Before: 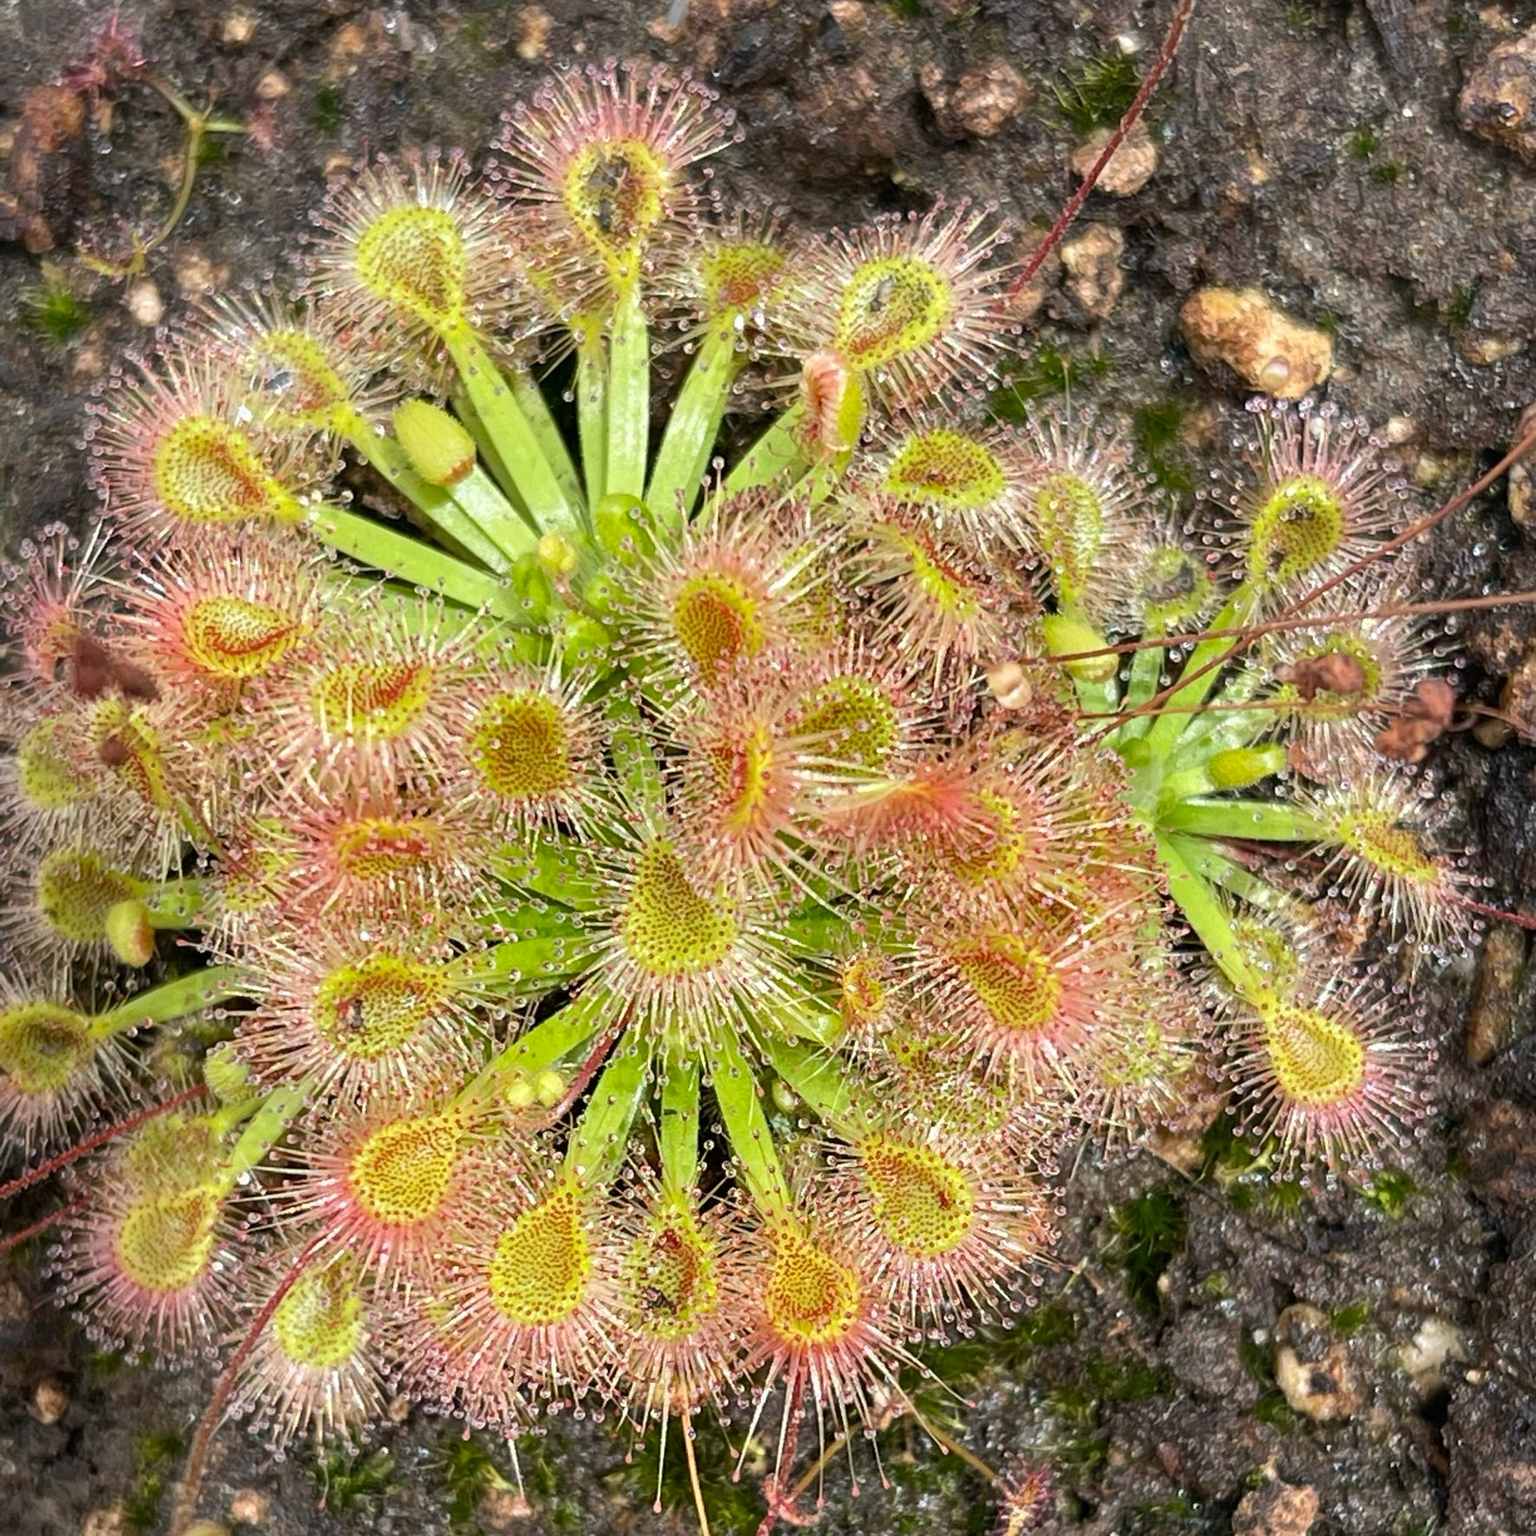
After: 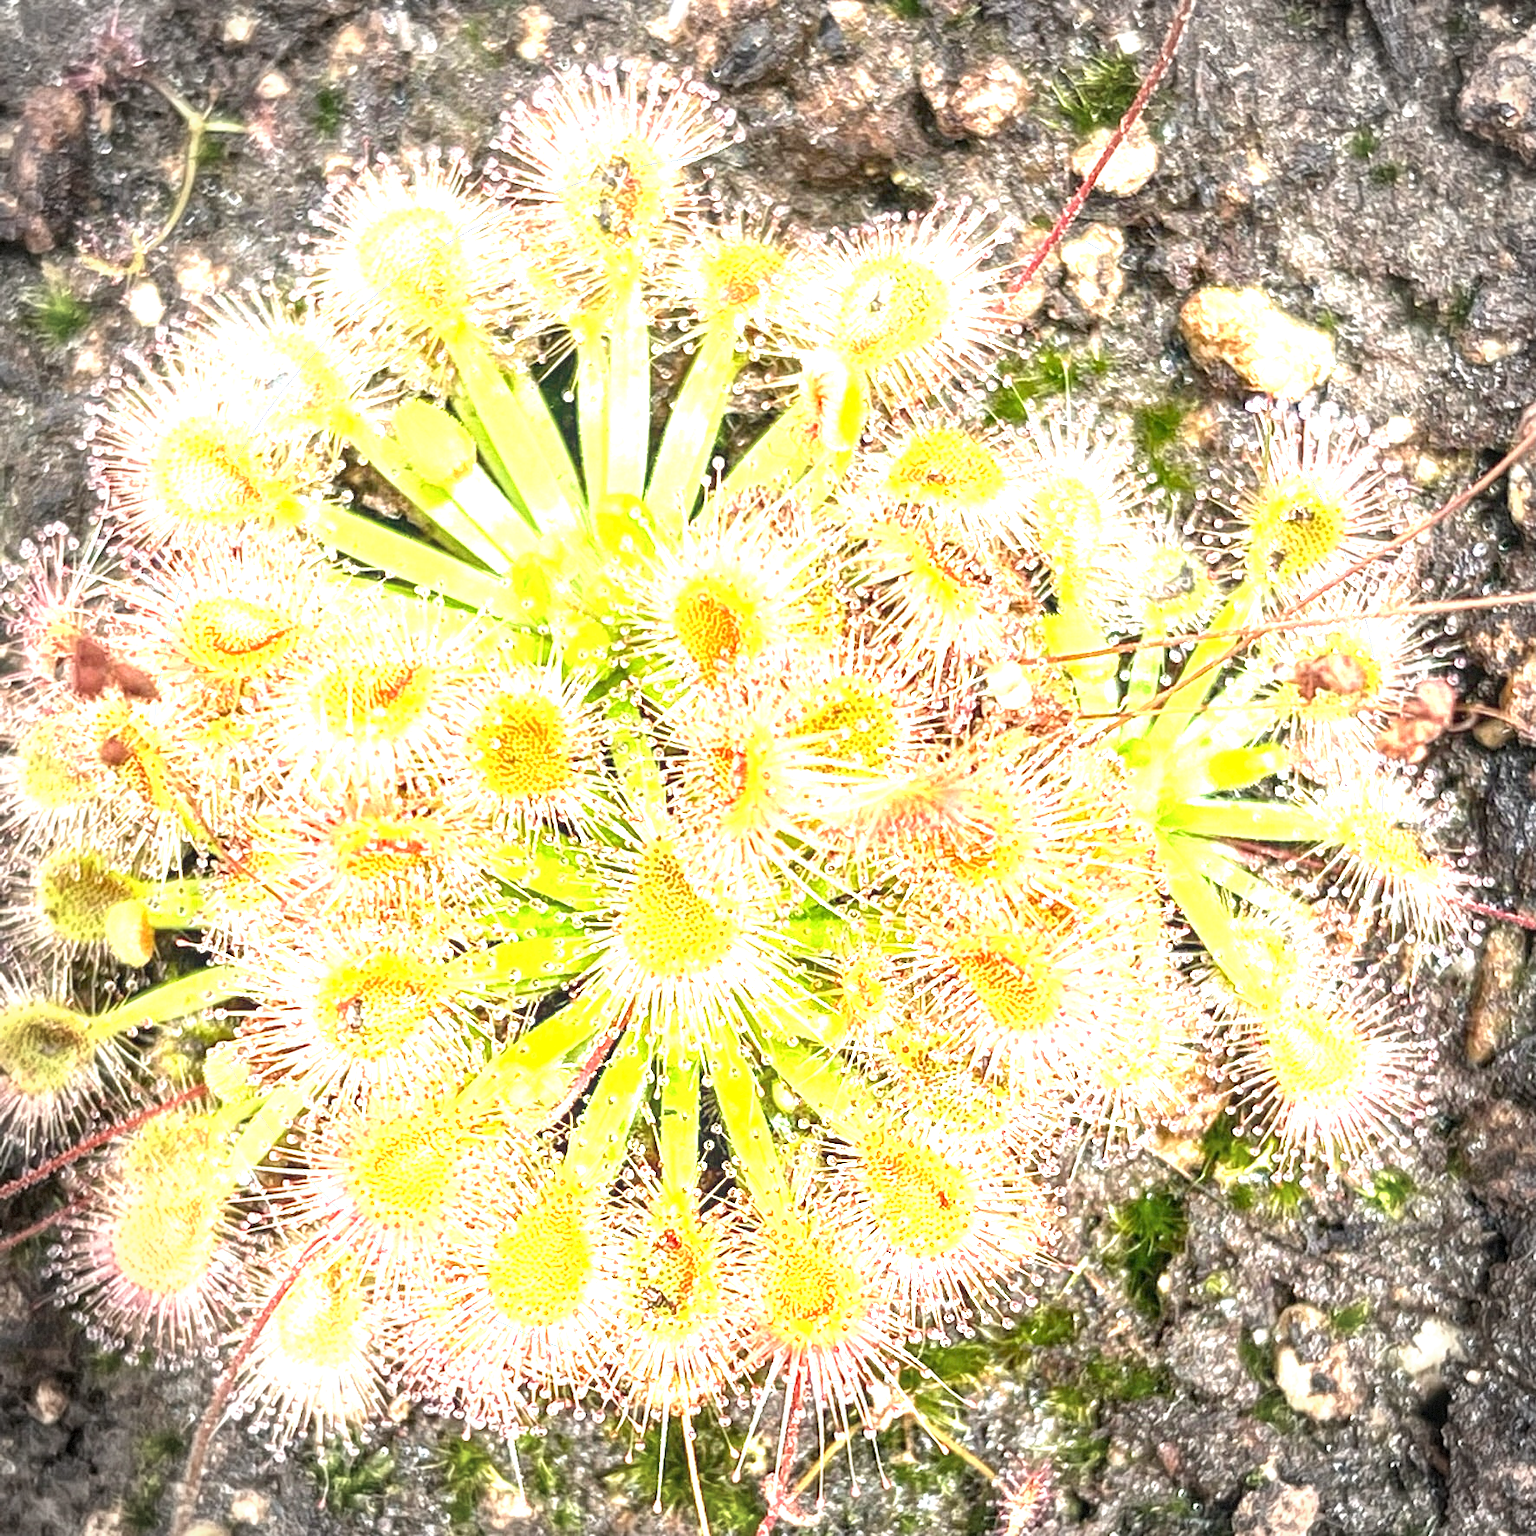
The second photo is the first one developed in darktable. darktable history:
vignetting: dithering 8-bit output, unbound false
local contrast: on, module defaults
exposure: exposure 2.04 EV, compensate highlight preservation false
